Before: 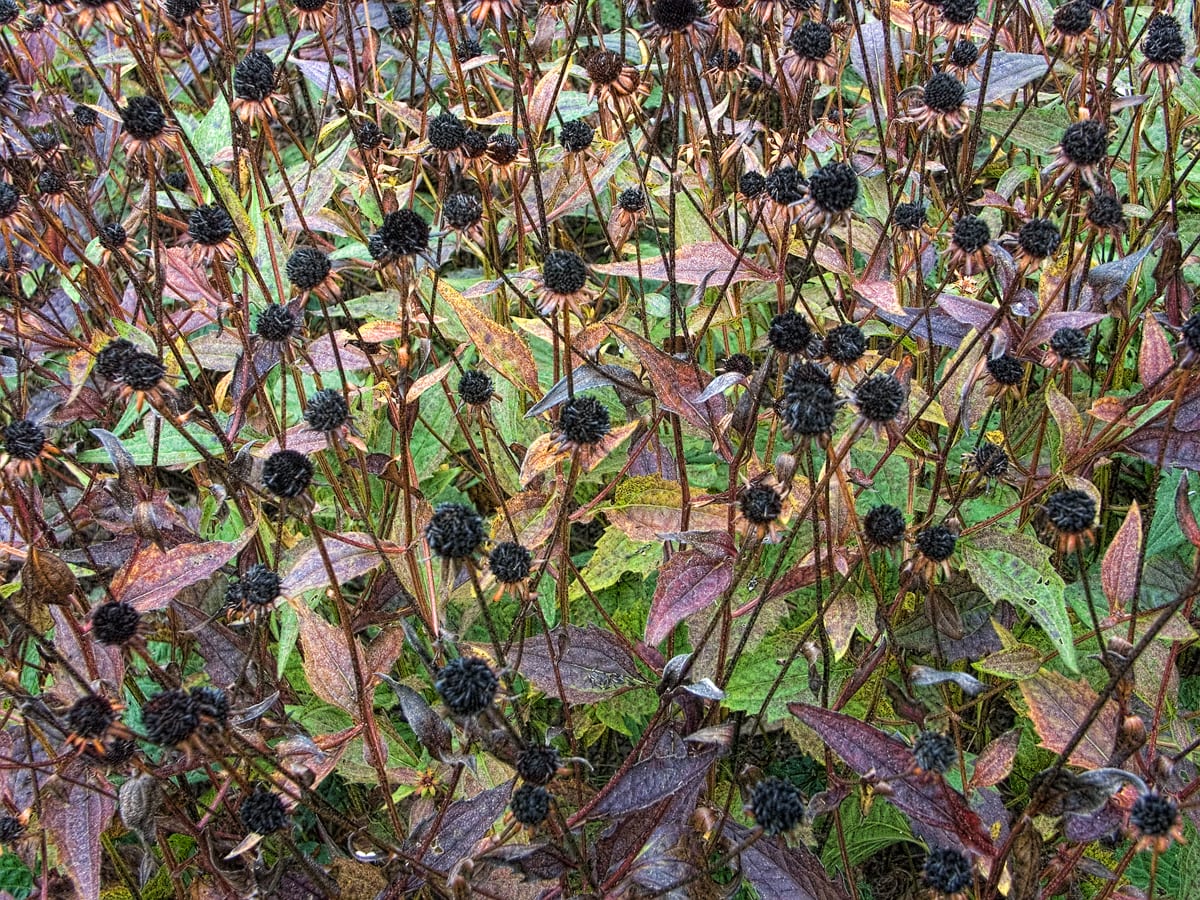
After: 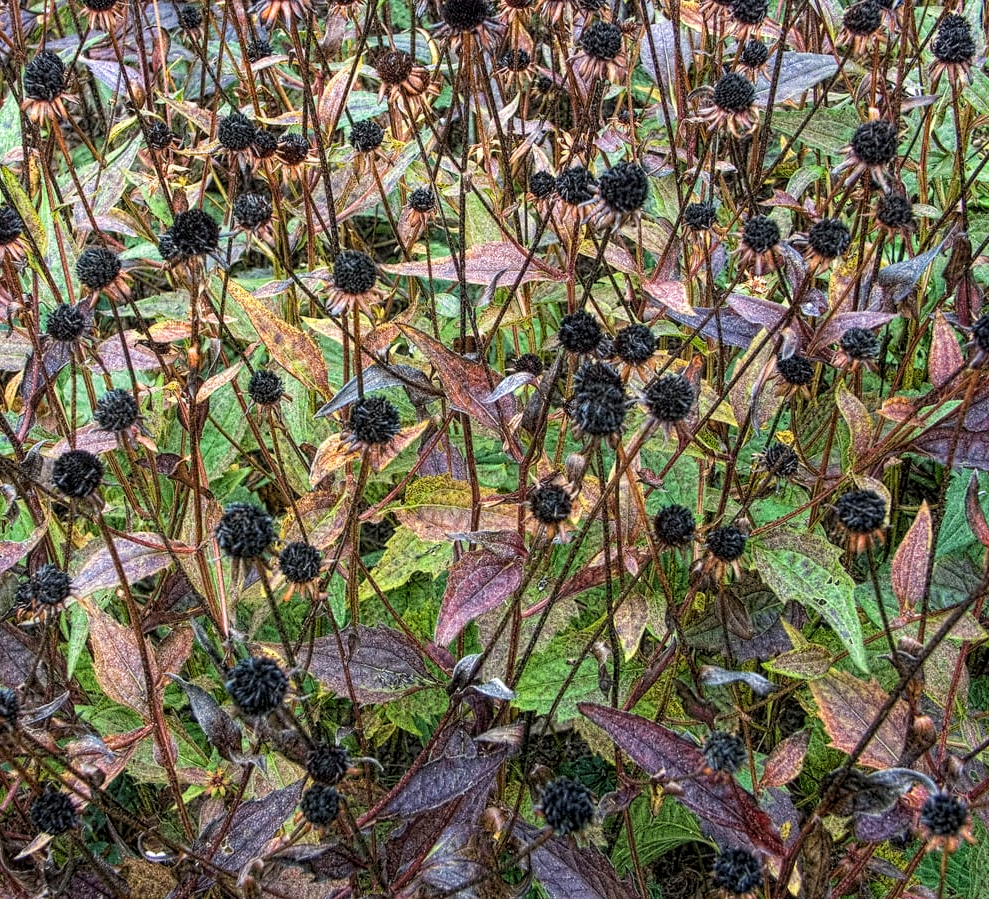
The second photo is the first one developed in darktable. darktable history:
local contrast: on, module defaults
grain: coarseness 0.09 ISO
crop: left 17.582%, bottom 0.031%
